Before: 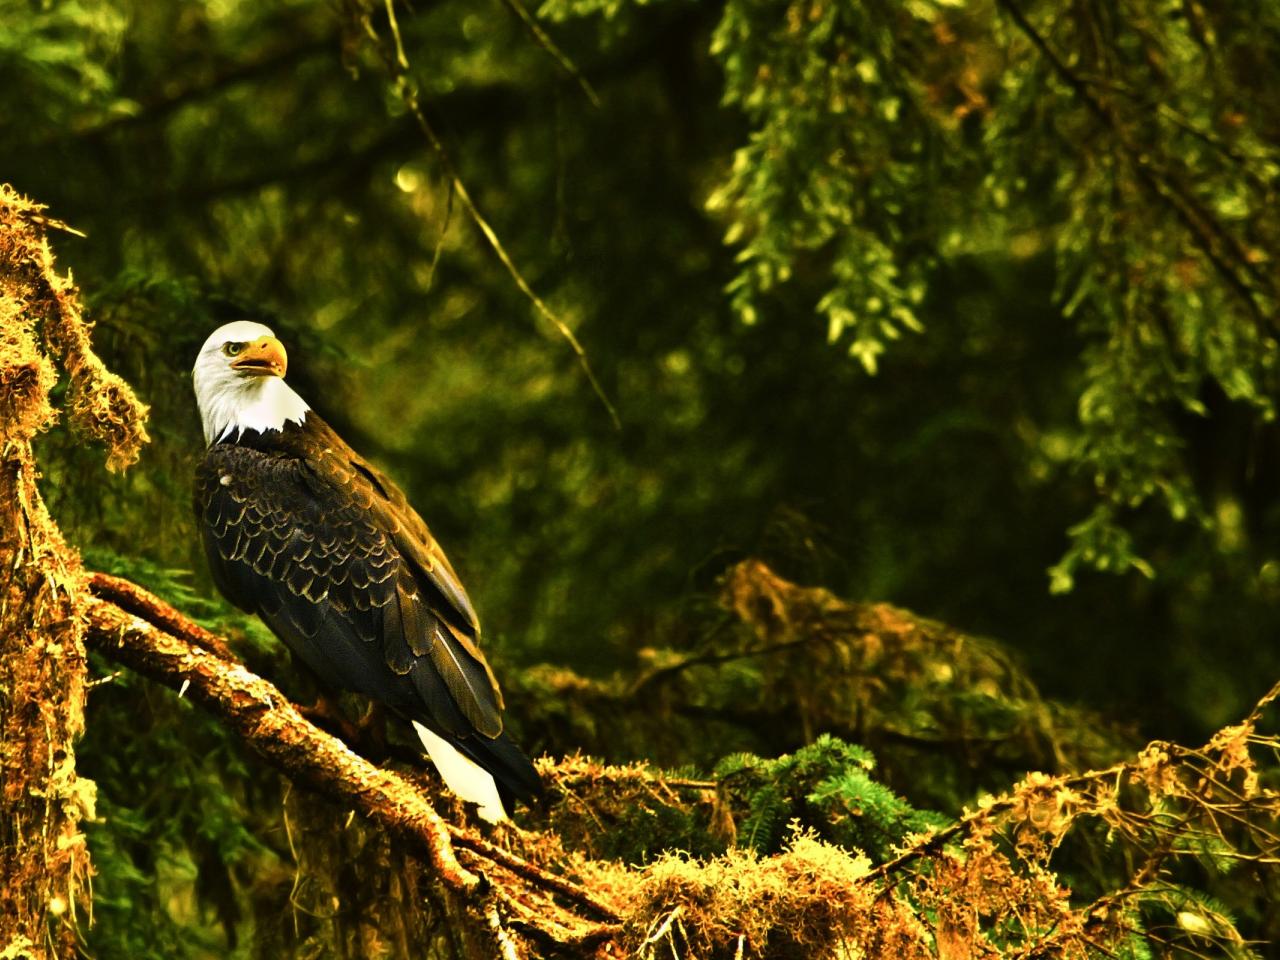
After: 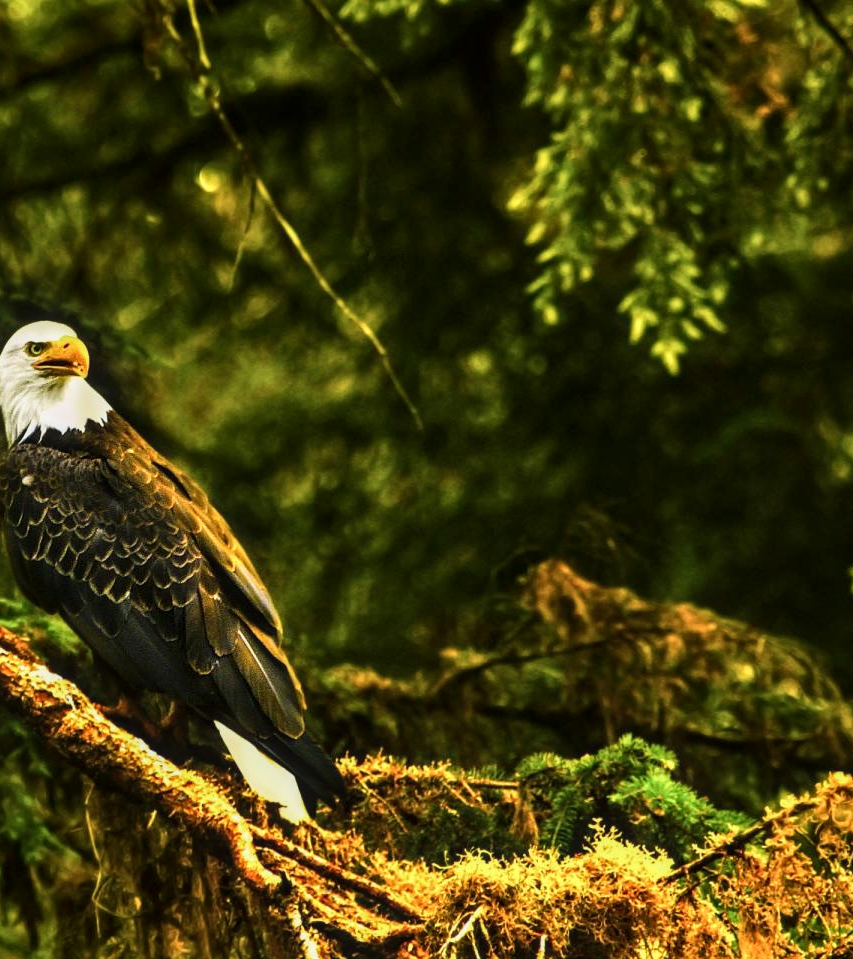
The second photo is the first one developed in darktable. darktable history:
local contrast: on, module defaults
contrast brightness saturation: contrast 0.1, brightness 0.024, saturation 0.018
crop and rotate: left 15.501%, right 17.809%
